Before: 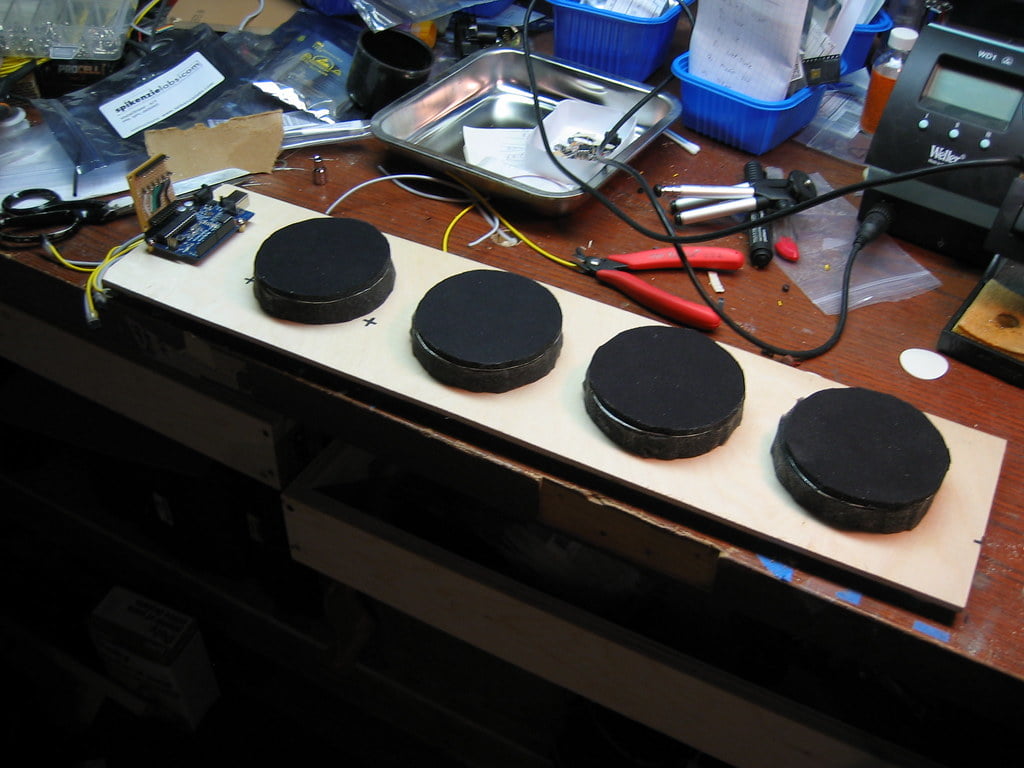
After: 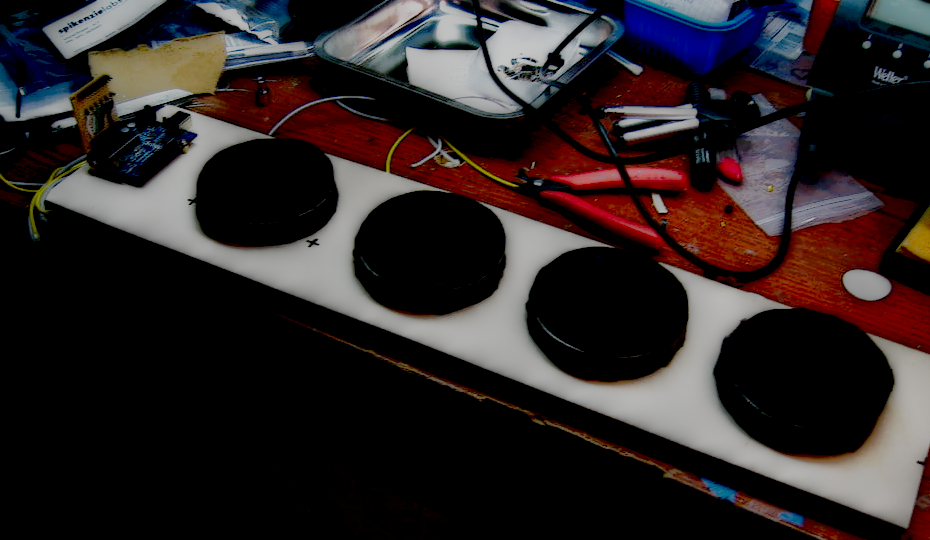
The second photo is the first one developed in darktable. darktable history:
local contrast: highlights 3%, shadows 221%, detail 164%, midtone range 0.002
color balance rgb: shadows lift › chroma 1.018%, shadows lift › hue 217.95°, perceptual saturation grading › global saturation 0.969%
crop: left 5.598%, top 10.39%, right 3.575%, bottom 19.206%
base curve: curves: ch0 [(0, 0) (0.007, 0.004) (0.027, 0.03) (0.046, 0.07) (0.207, 0.54) (0.442, 0.872) (0.673, 0.972) (1, 1)], preserve colors none
